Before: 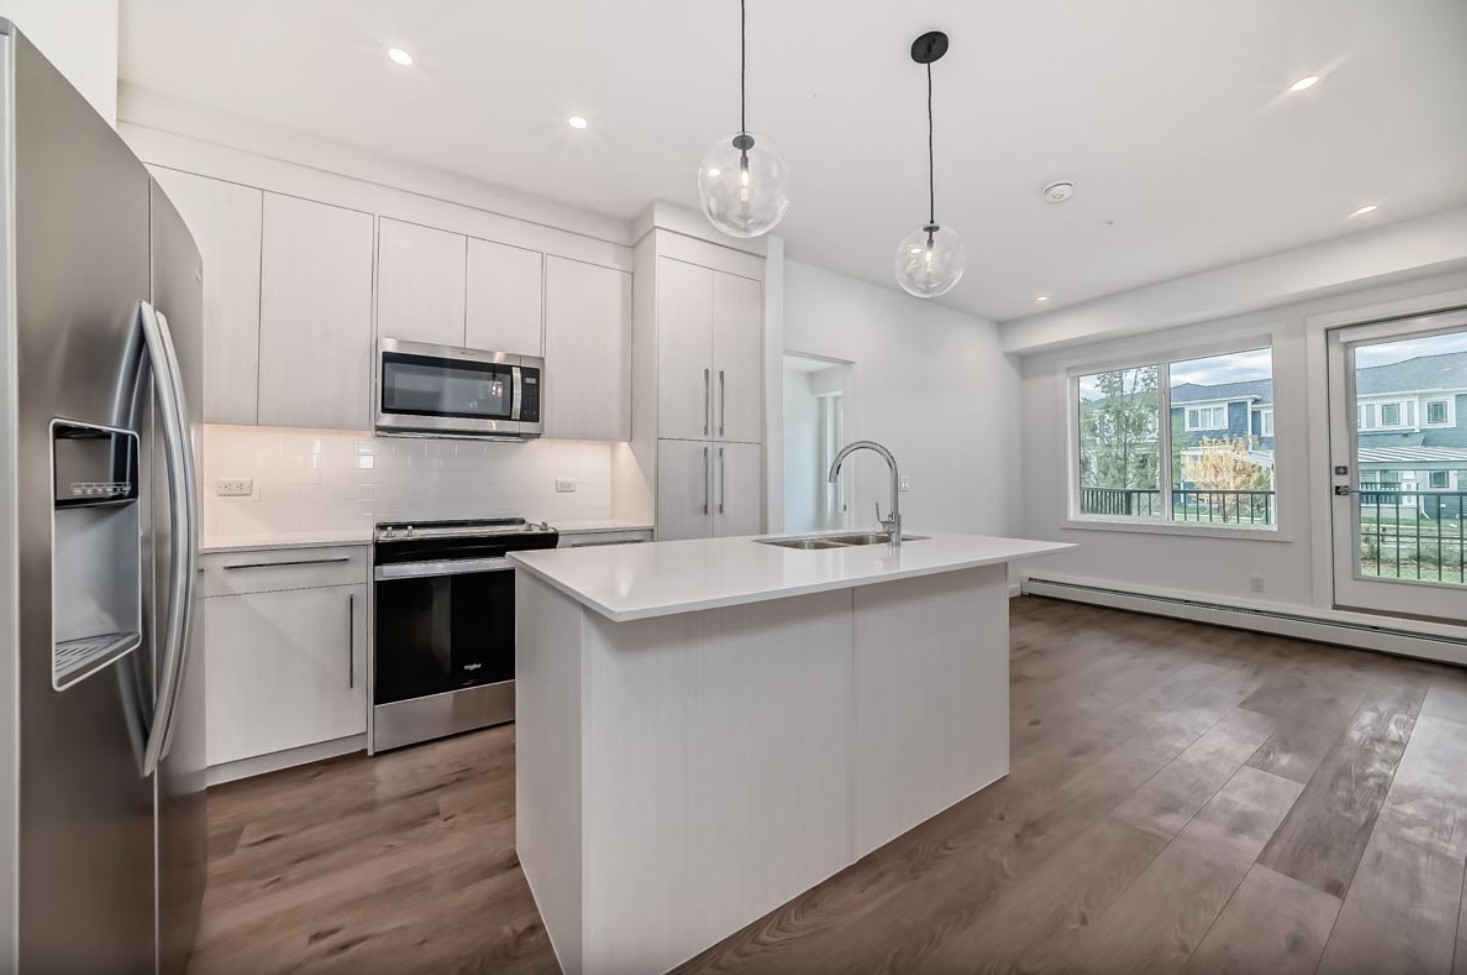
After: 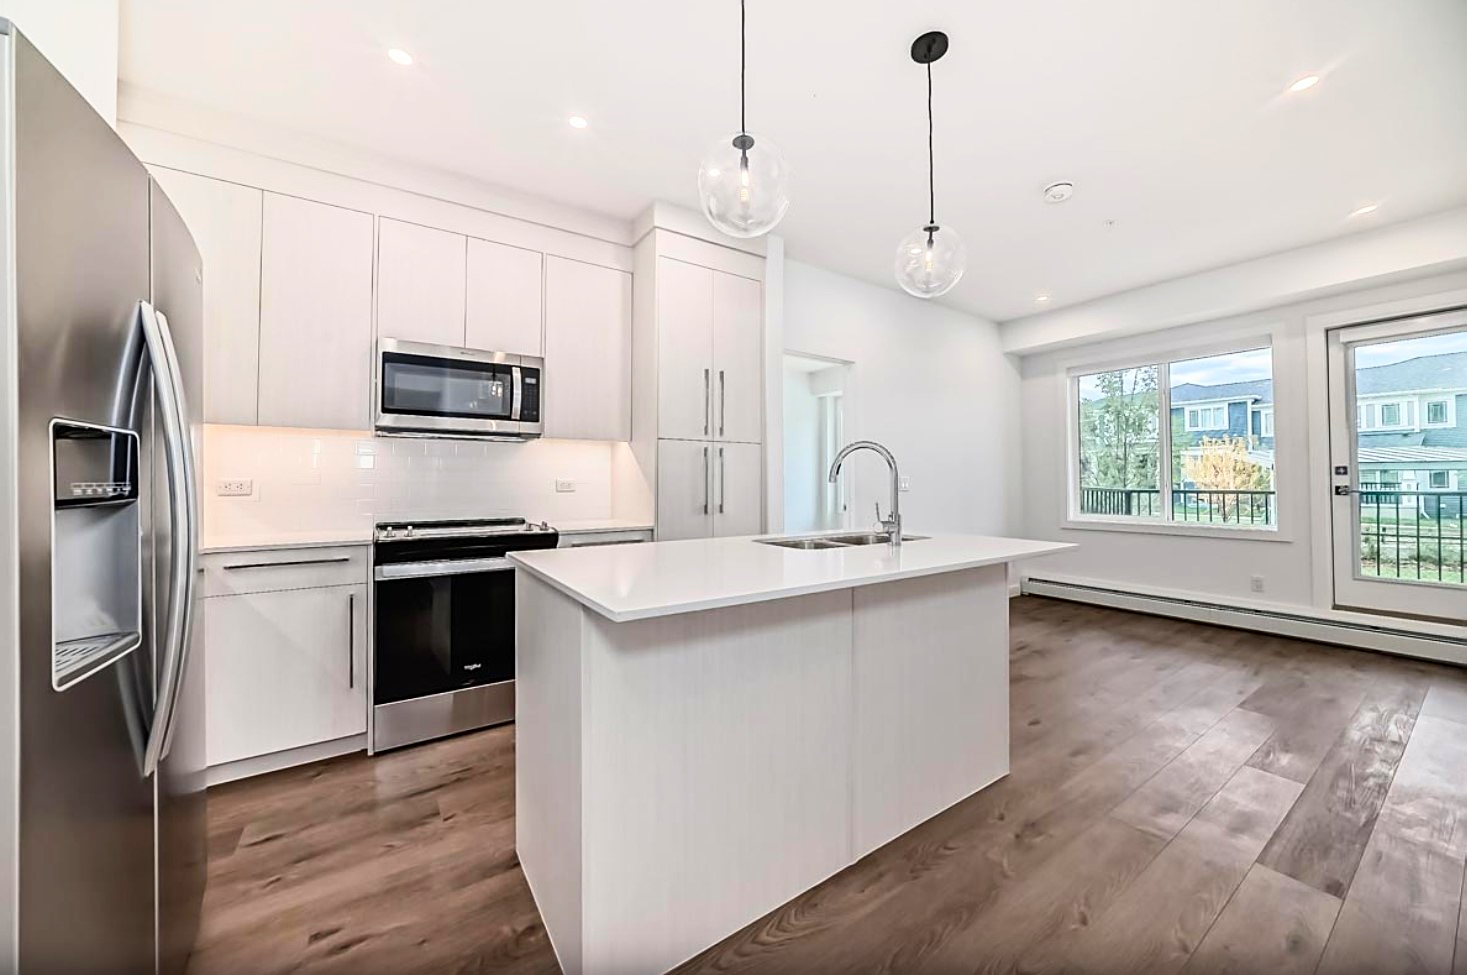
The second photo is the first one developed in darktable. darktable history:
contrast brightness saturation: contrast 0.229, brightness 0.111, saturation 0.295
sharpen: amount 0.491
